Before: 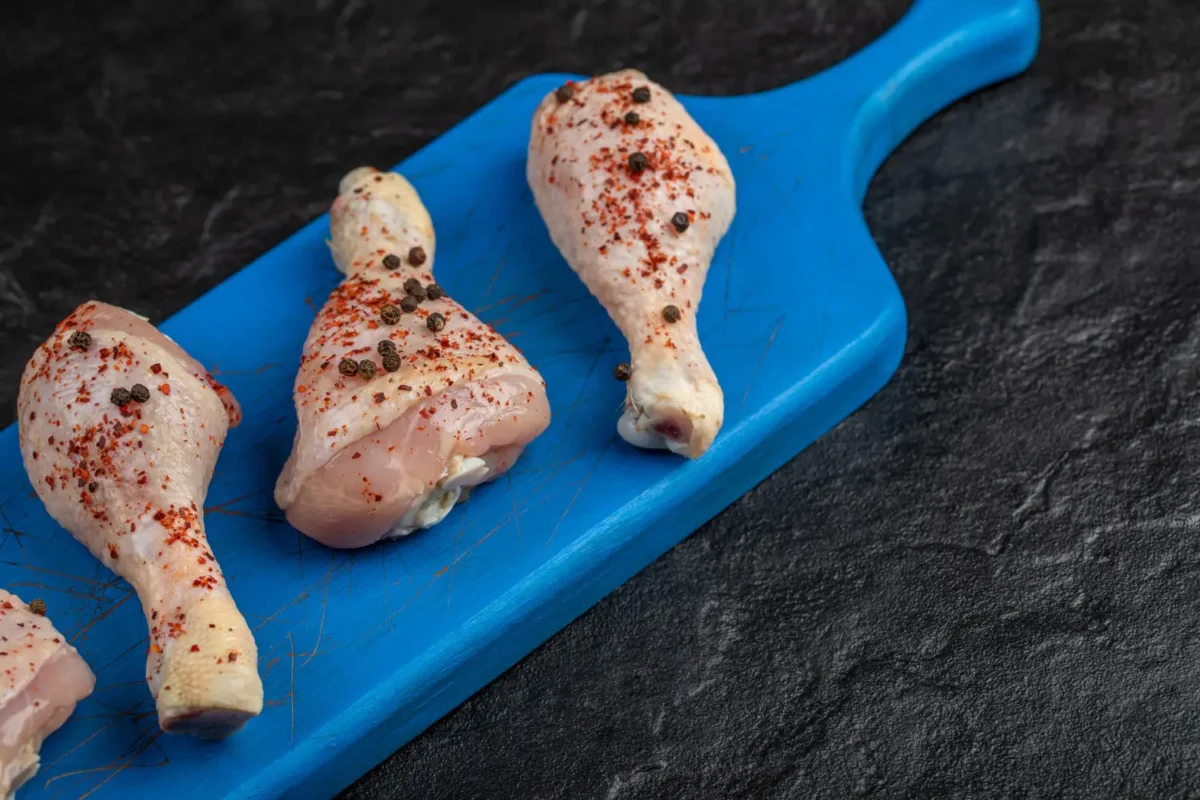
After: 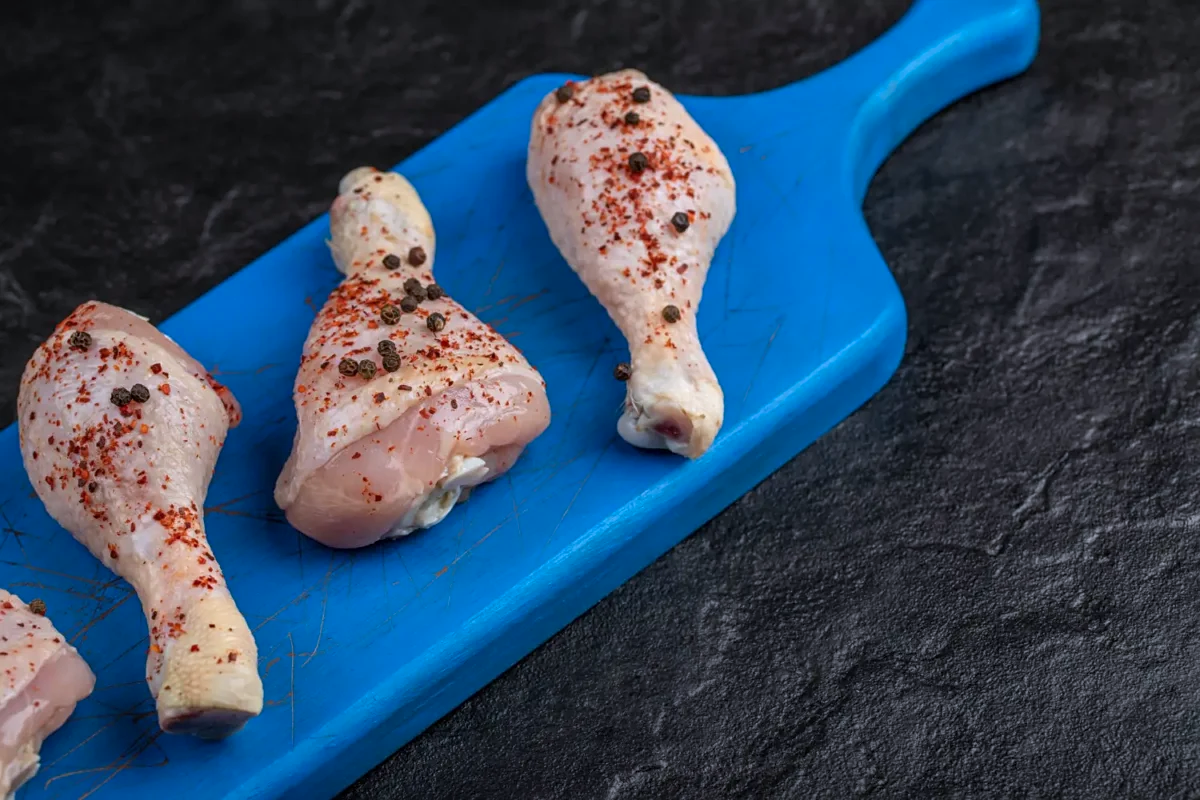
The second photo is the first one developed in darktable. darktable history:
sharpen: amount 0.204
shadows and highlights: radius 334.69, shadows 65.22, highlights 4.93, compress 87.5%, soften with gaussian
color calibration: gray › normalize channels true, illuminant as shot in camera, x 0.358, y 0.373, temperature 4628.91 K, gamut compression 0.021
